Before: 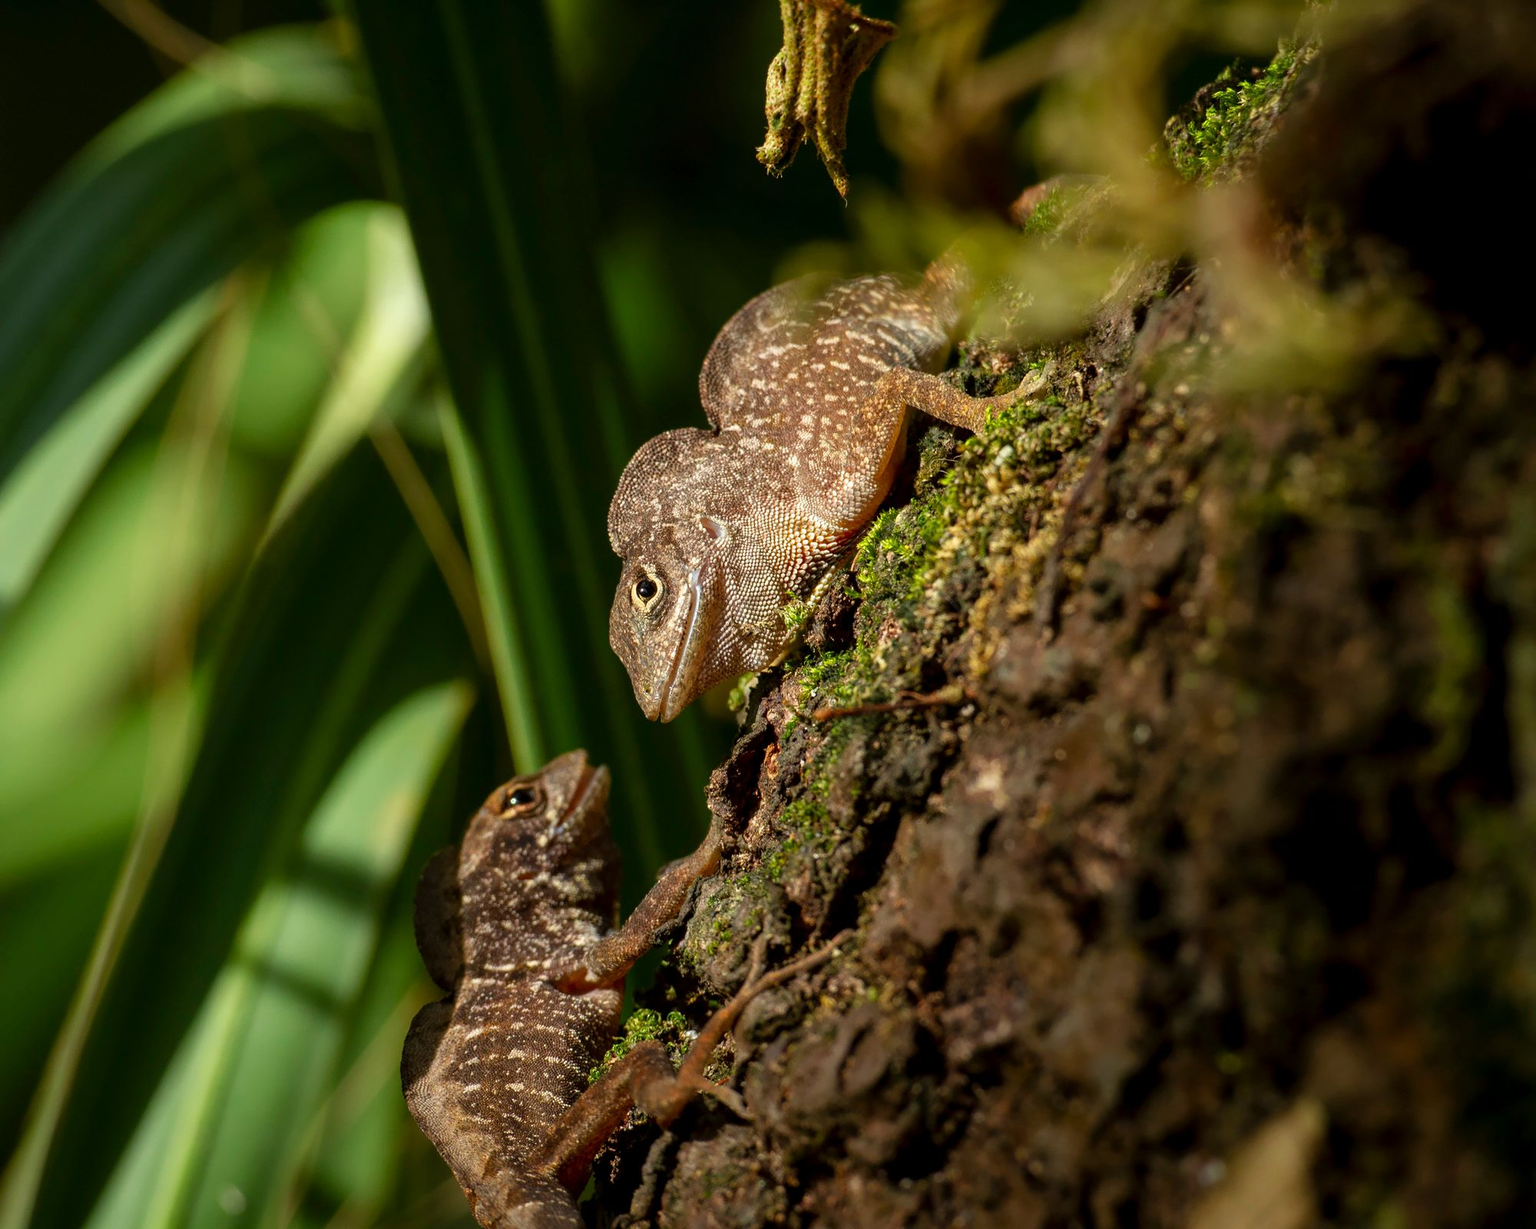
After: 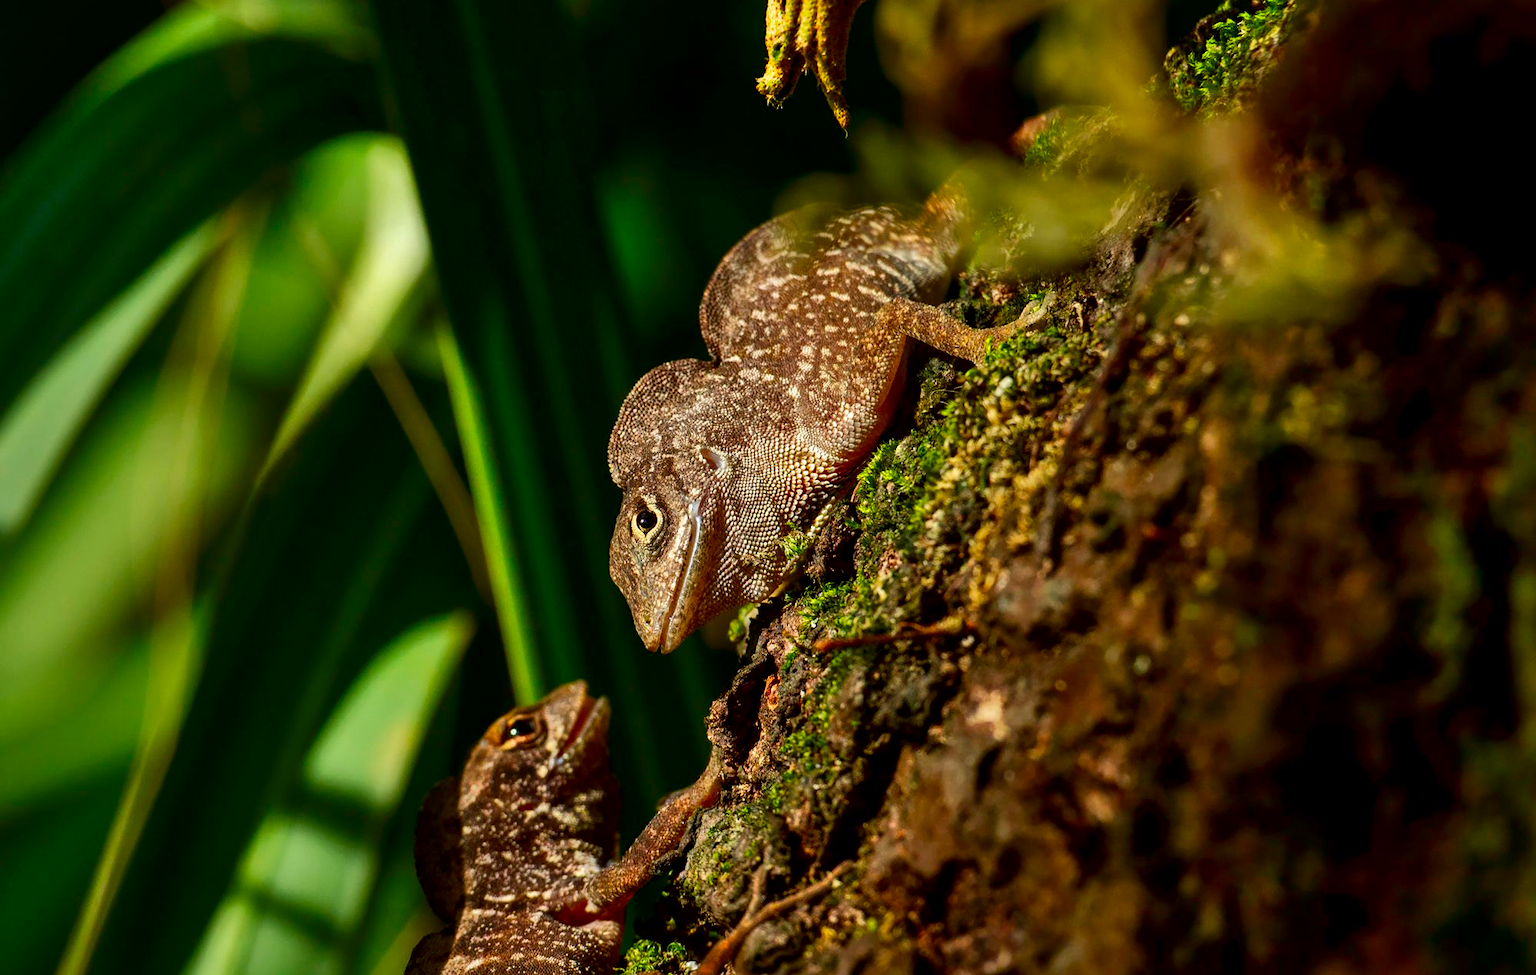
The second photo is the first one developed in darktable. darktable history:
shadows and highlights: white point adjustment 0.886, soften with gaussian
contrast brightness saturation: brightness -0.245, saturation 0.198
crop and rotate: top 5.657%, bottom 14.909%
local contrast: mode bilateral grid, contrast 21, coarseness 51, detail 119%, midtone range 0.2
